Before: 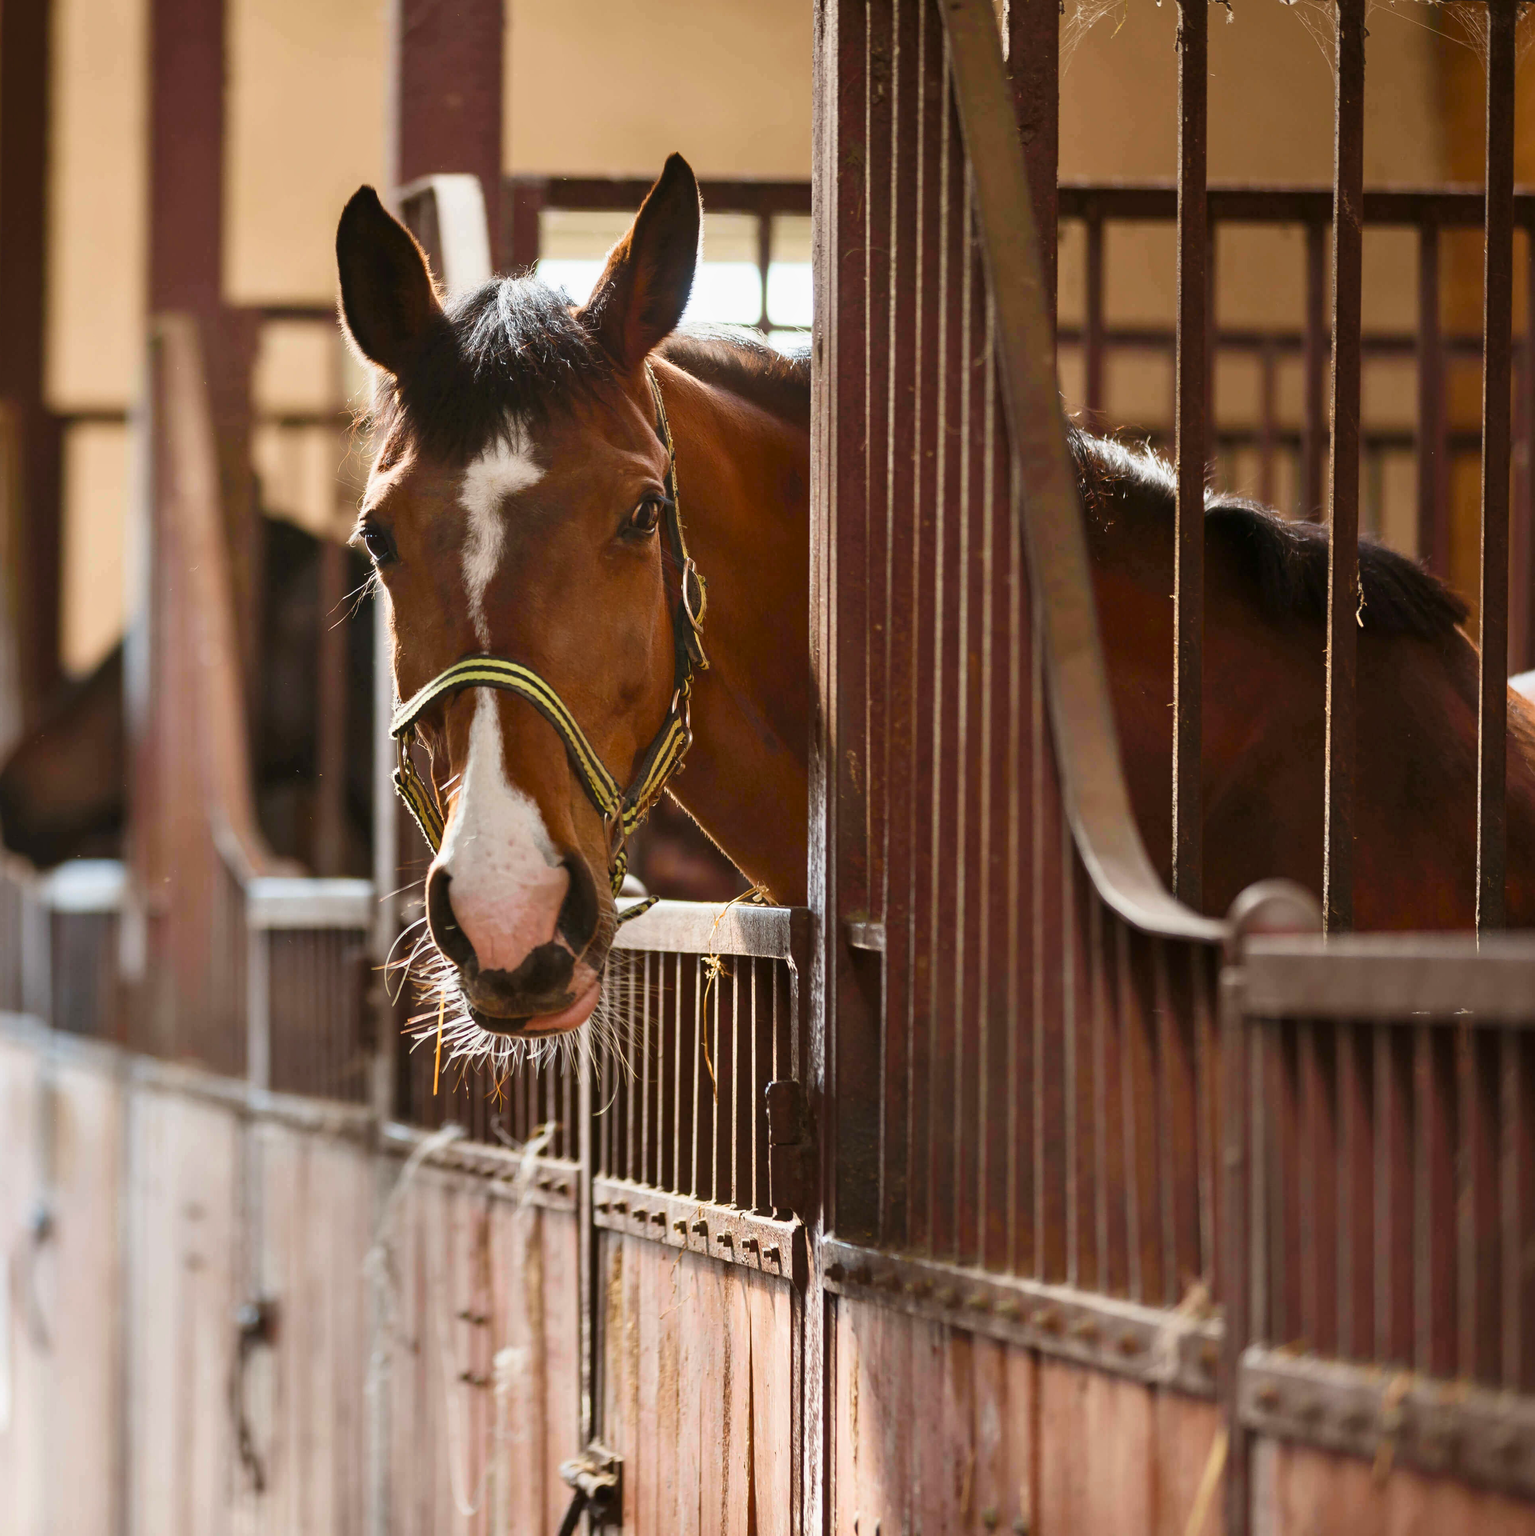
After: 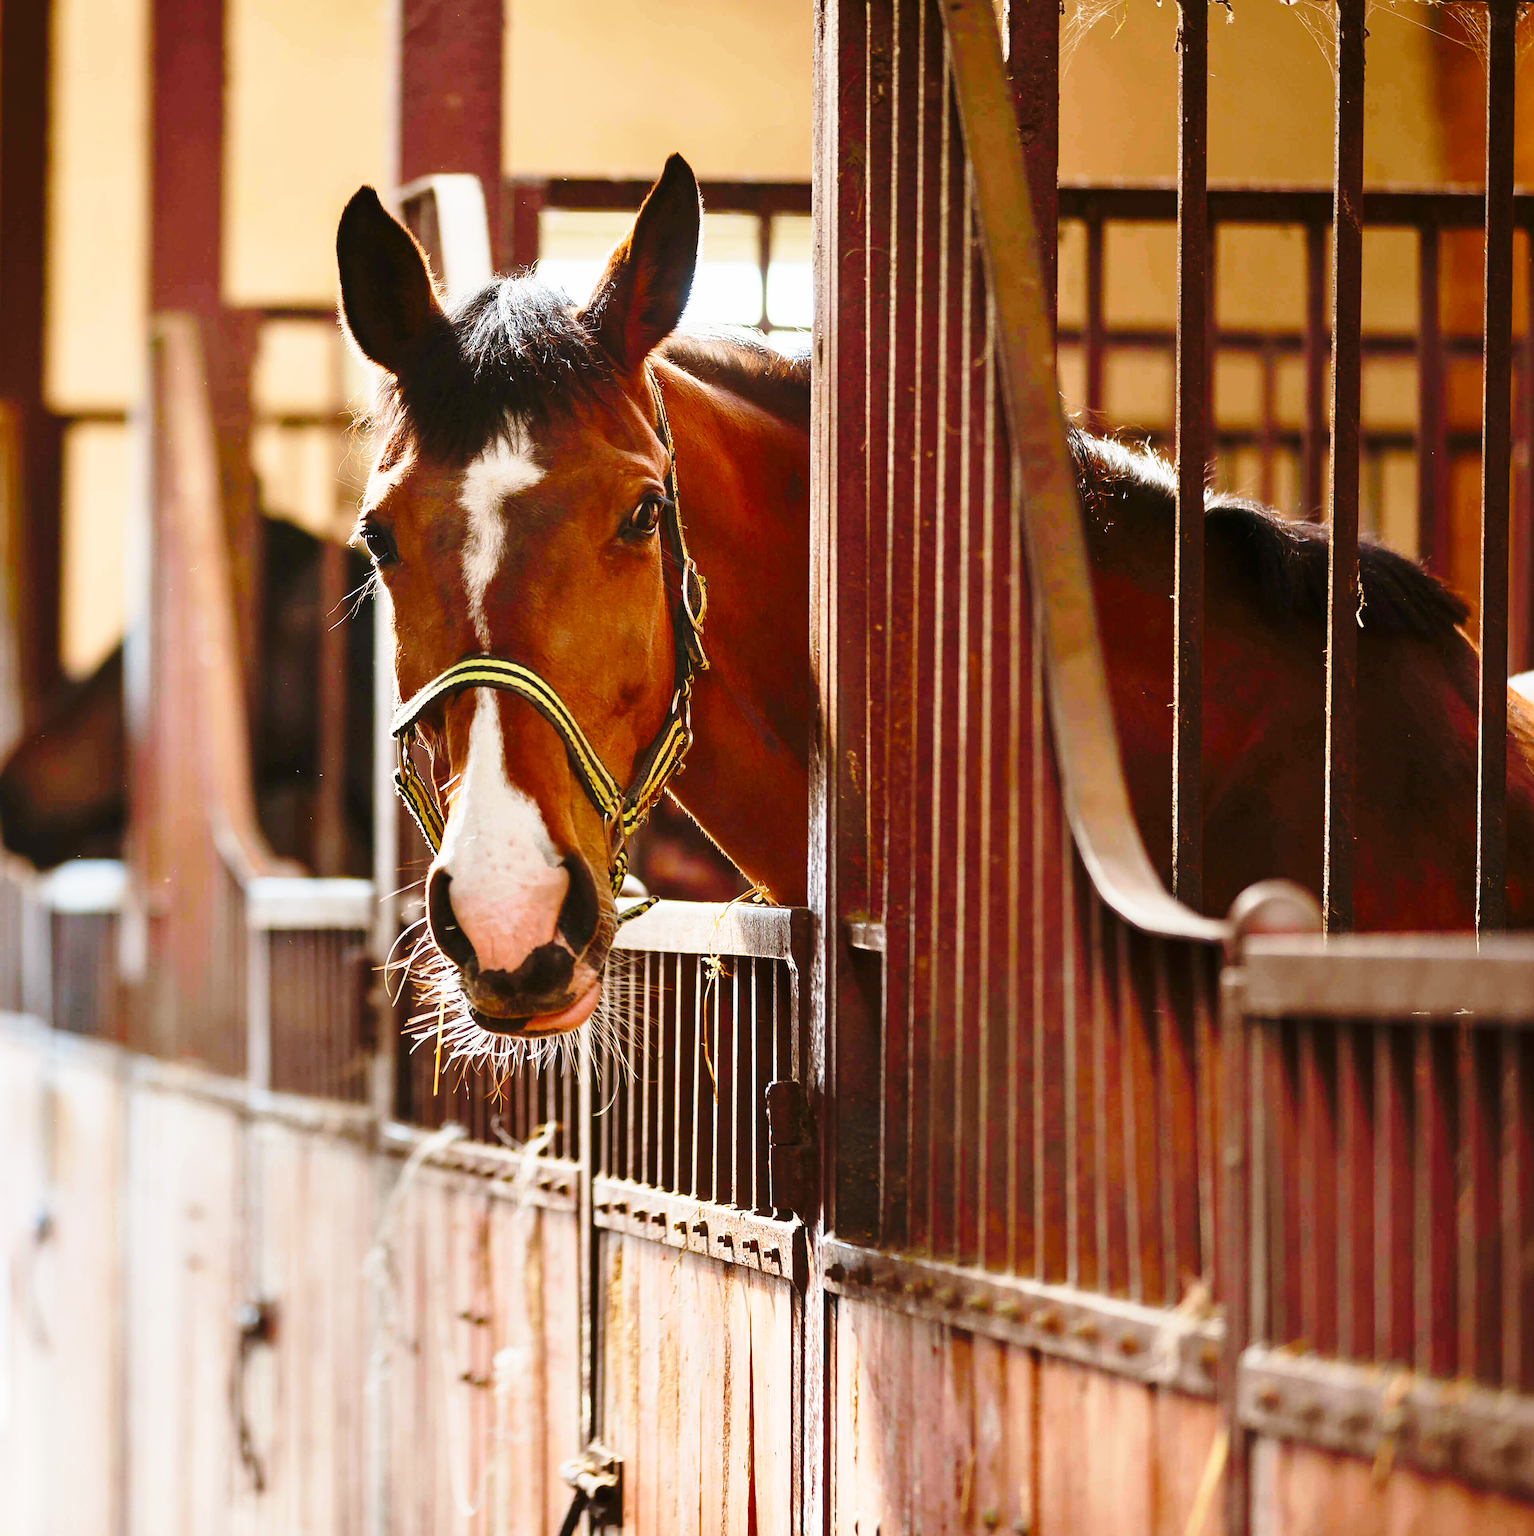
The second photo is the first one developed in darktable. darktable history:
base curve: curves: ch0 [(0, 0) (0.028, 0.03) (0.121, 0.232) (0.46, 0.748) (0.859, 0.968) (1, 1)], preserve colors none
contrast brightness saturation: contrast 0.037, saturation 0.153
sharpen: on, module defaults
